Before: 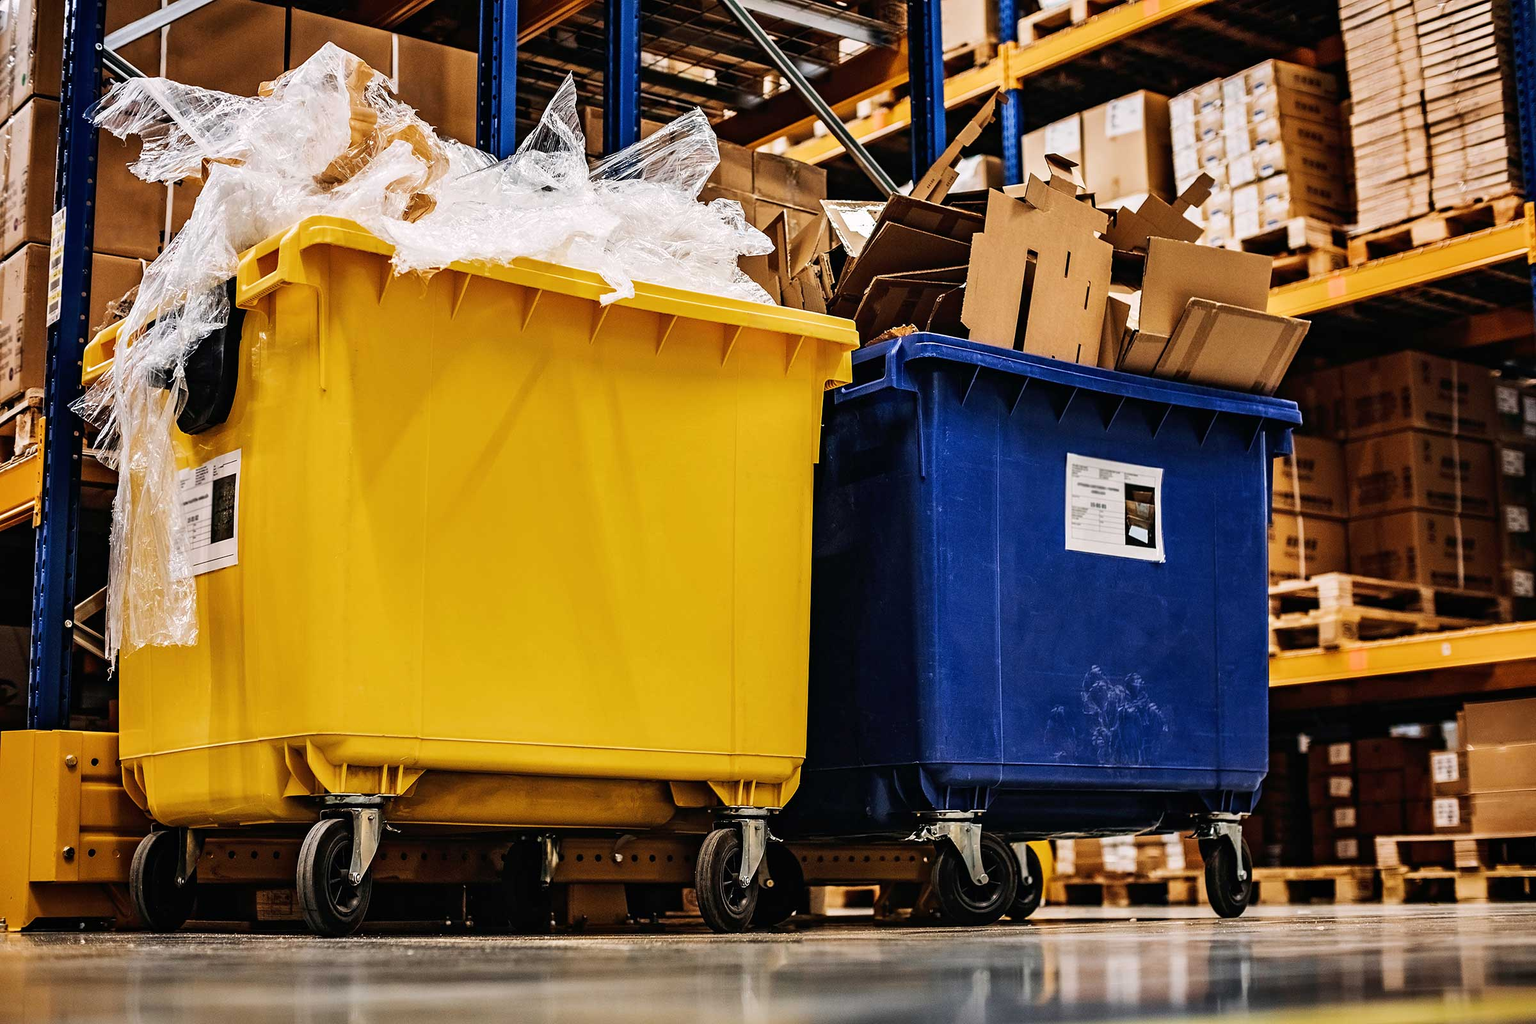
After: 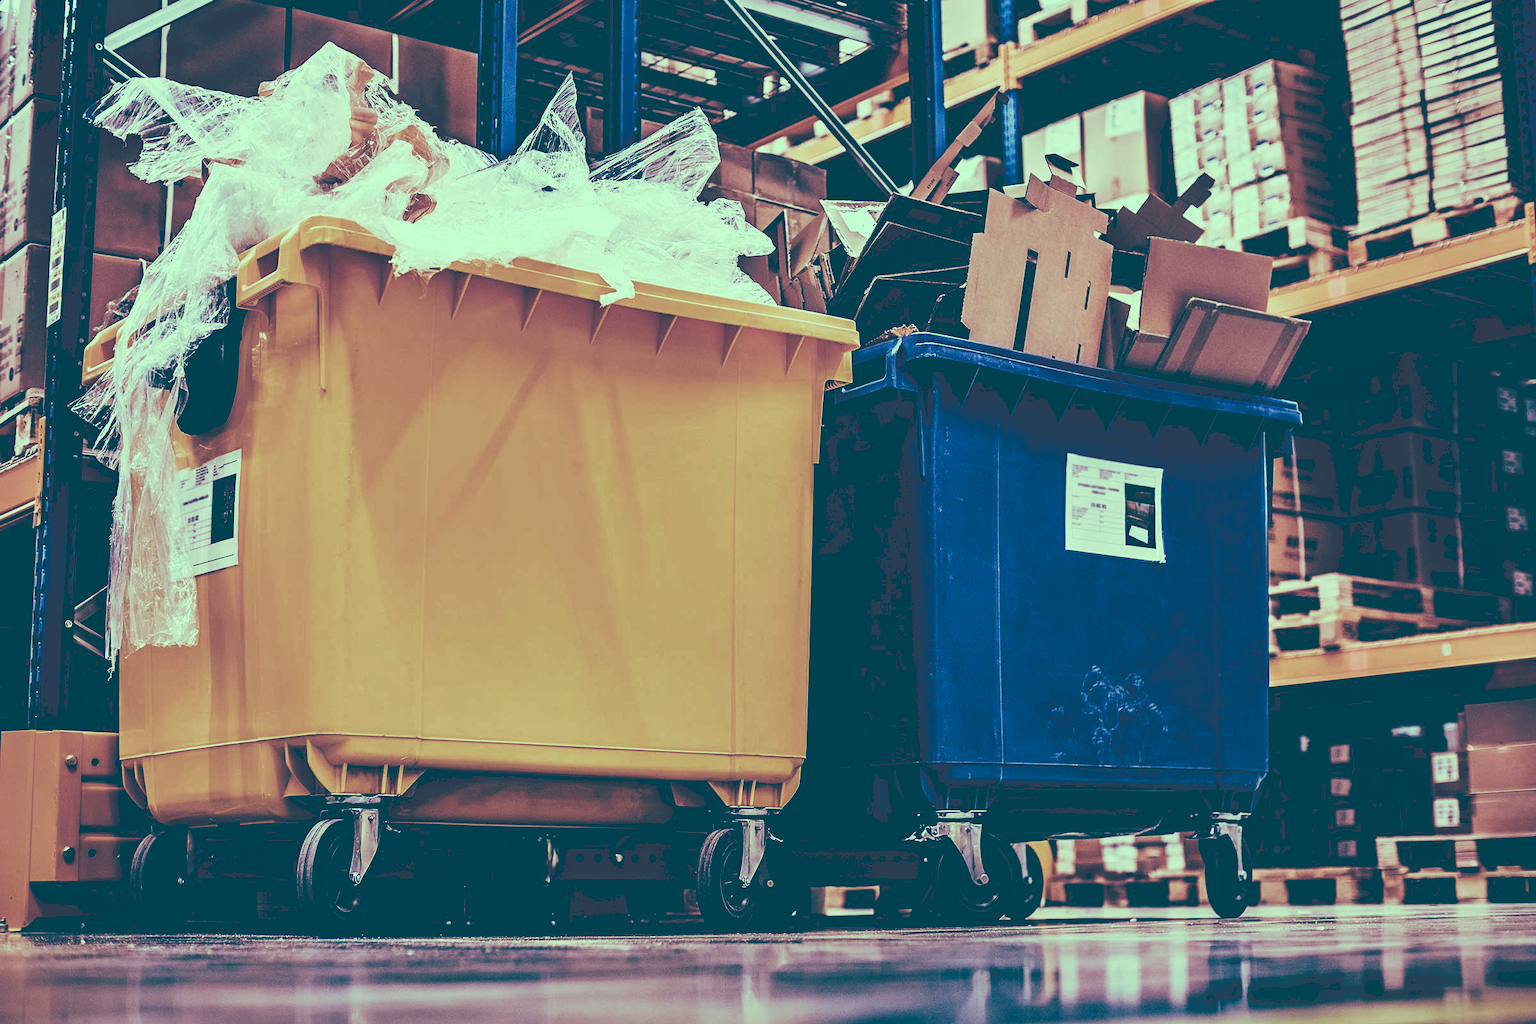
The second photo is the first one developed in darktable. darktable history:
tone curve: curves: ch0 [(0, 0) (0.003, 0.235) (0.011, 0.235) (0.025, 0.235) (0.044, 0.235) (0.069, 0.235) (0.1, 0.237) (0.136, 0.239) (0.177, 0.243) (0.224, 0.256) (0.277, 0.287) (0.335, 0.329) (0.399, 0.391) (0.468, 0.476) (0.543, 0.574) (0.623, 0.683) (0.709, 0.778) (0.801, 0.869) (0.898, 0.924) (1, 1)], preserve colors none
color look up table: target L [98.12, 96.98, 95.43, 86.76, 76.42, 69.15, 55.44, 50.05, 41.63, 39.73, 23.13, 201.49, 75.6, 67.93, 58.93, 59.84, 54.34, 51.11, 54.14, 44.94, 43.96, 39.98, 32.23, 30.46, 12.53, 16.77, 97.01, 96.76, 84.78, 75.81, 69.64, 75.2, 58.84, 63.98, 49.07, 35.79, 34.51, 38.21, 34.88, 20.42, 12.74, 15.46, 87.88, 80.12, 69.76, 59.67, 55.76, 54.47, 29.29], target a [-44.58, -49.64, -59.56, -55.26, -25.81, -31.66, -10.88, -28.08, -23.15, -1.934, -58.91, 0, 0.121, 12.87, 3.447, 4.503, 29.51, 46.04, 13.11, 7.381, 43.52, 23.8, 6.538, 25.44, -32.68, -43.89, -46.43, -46.12, -16.56, 1.342, -9.115, 1.473, 33.12, -11.48, 22.85, -4.546, 25.62, 17.78, -0.868, -51.42, -31.82, -37.86, -50.67, -28.08, -33.5, -12.19, -11.58, -16.21, -22.65], target b [34.58, 45.43, 29.33, 24.35, 17.62, 27.66, 8.154, 8.557, -10.18, -7.207, -19.05, -0.001, 7.479, 17.7, 23.25, 7.226, 4.461, 13.78, -5.663, -12.58, -10.07, -10.62, -5.482, -7.401, -32.9, -28.9, 28.76, 27.82, 8.72, 3.568, 0.559, -7.328, -19.89, -23.71, -22.76, -32.72, -27.44, -48.49, -36.95, -27.04, -36.81, -37.3, 13.9, 2.044, -1.892, -7.708, -16.72, -27.19, -24.32], num patches 49
